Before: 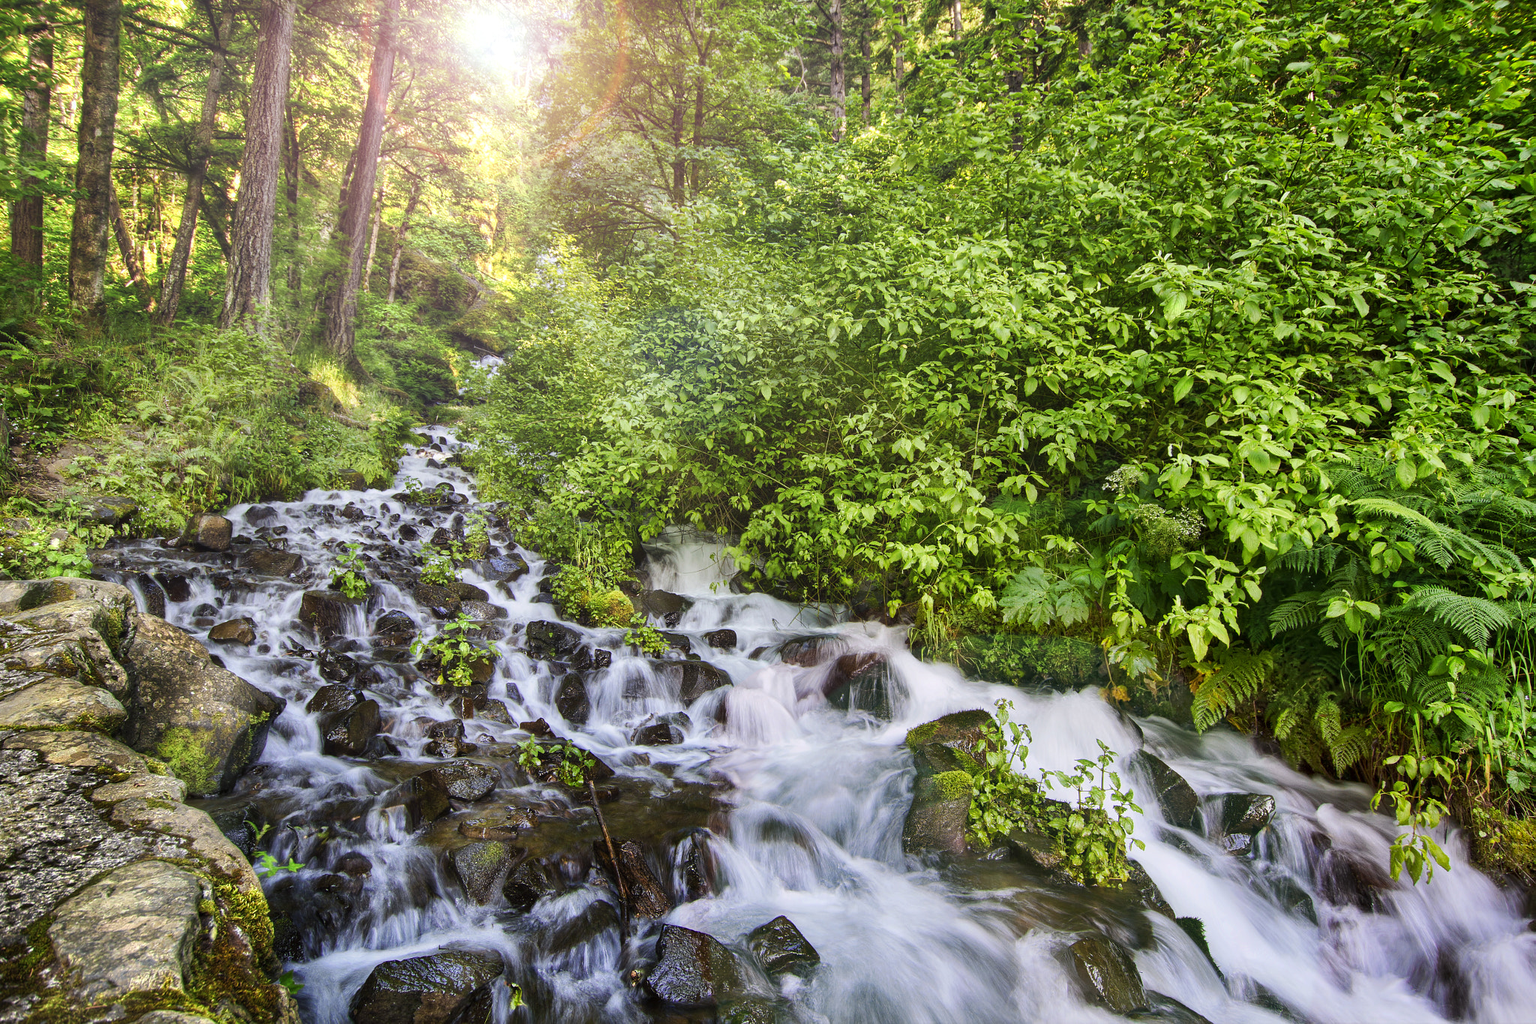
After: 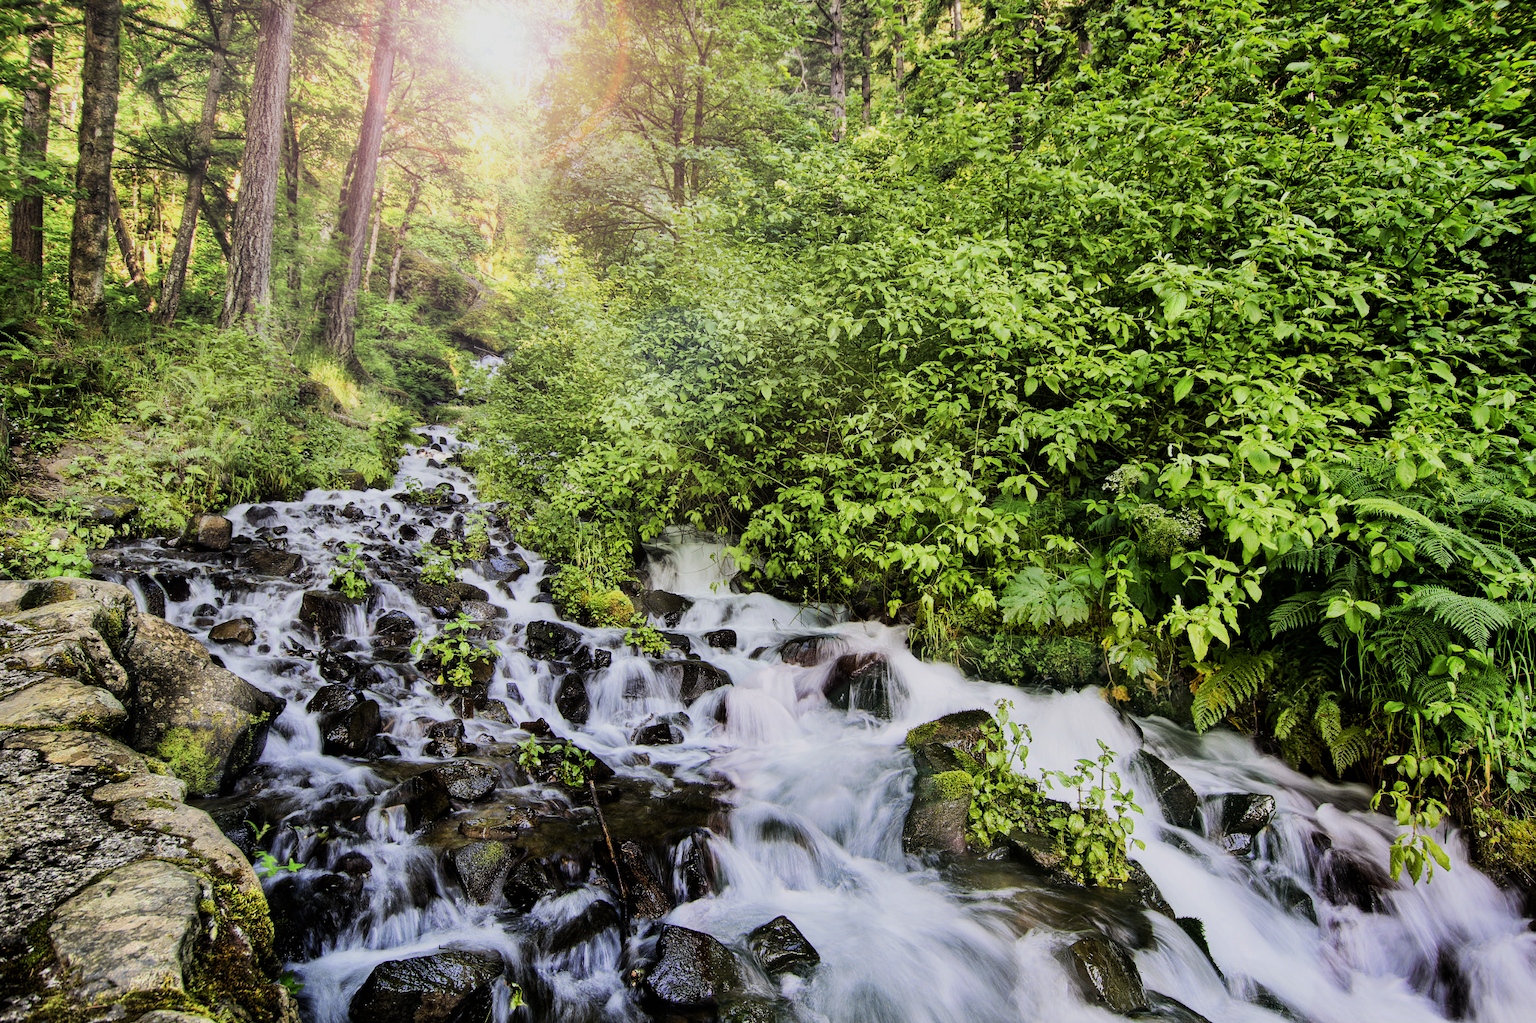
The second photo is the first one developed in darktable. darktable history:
filmic rgb: black relative exposure -7.49 EV, white relative exposure 5 EV, hardness 3.34, contrast 1.298
